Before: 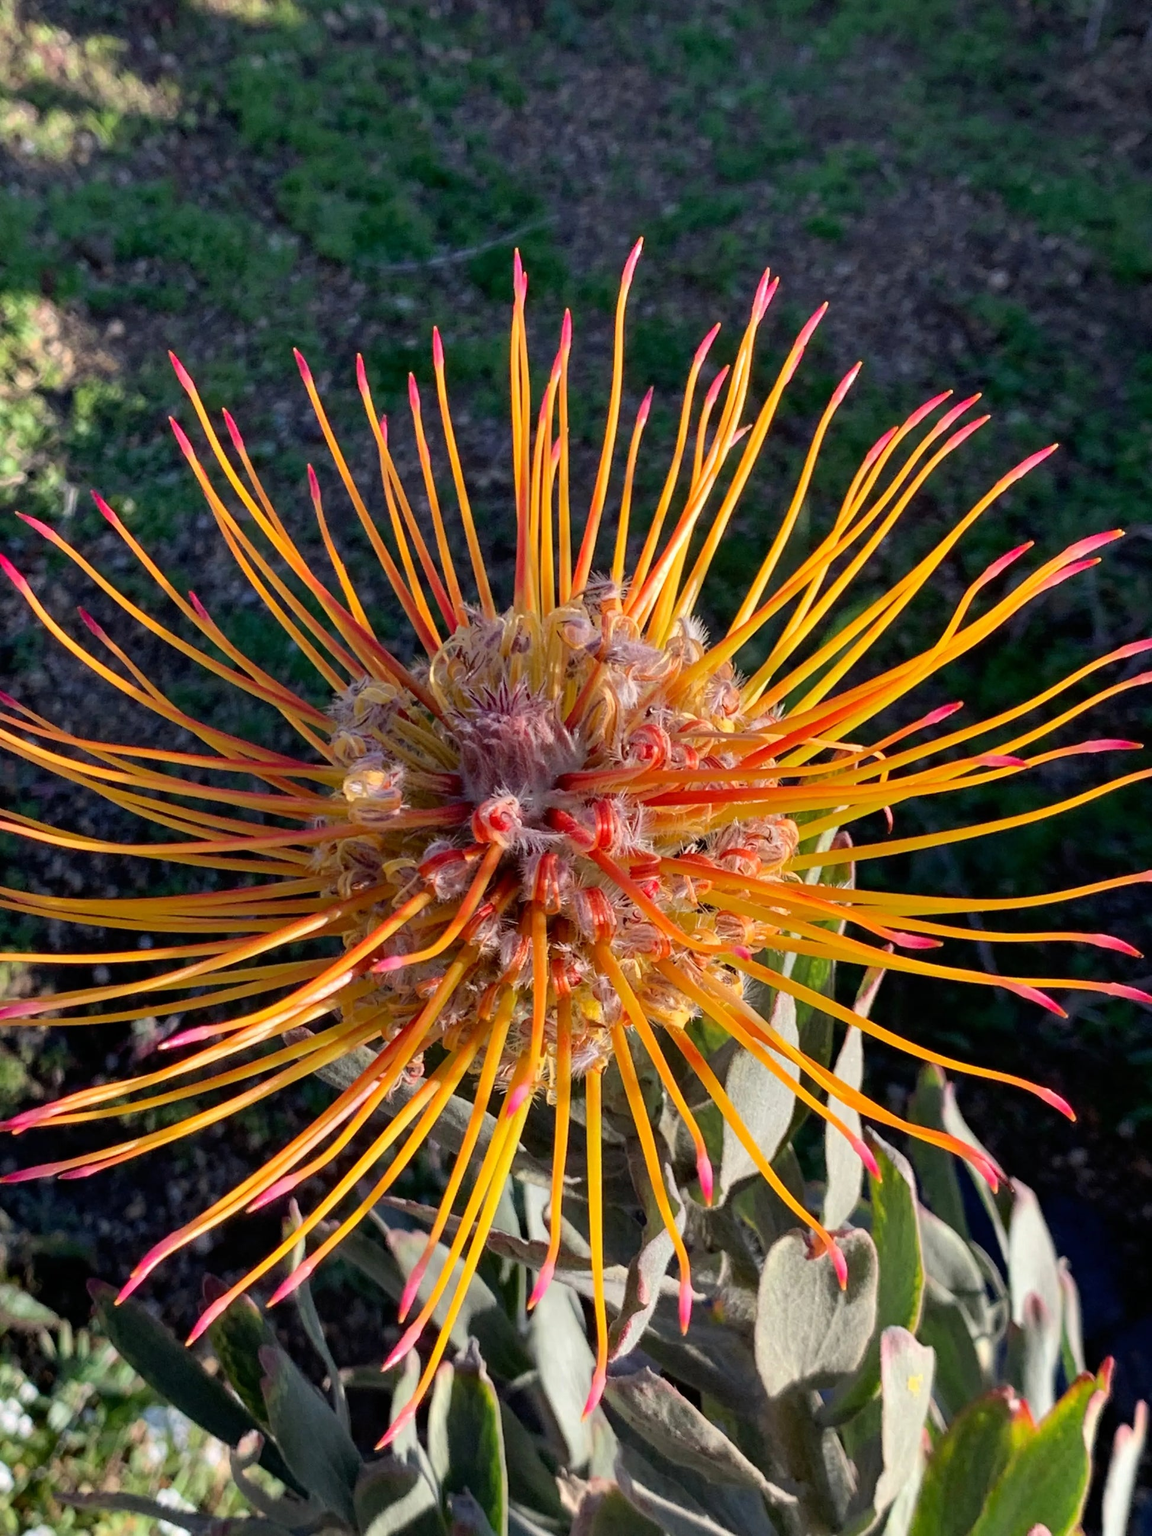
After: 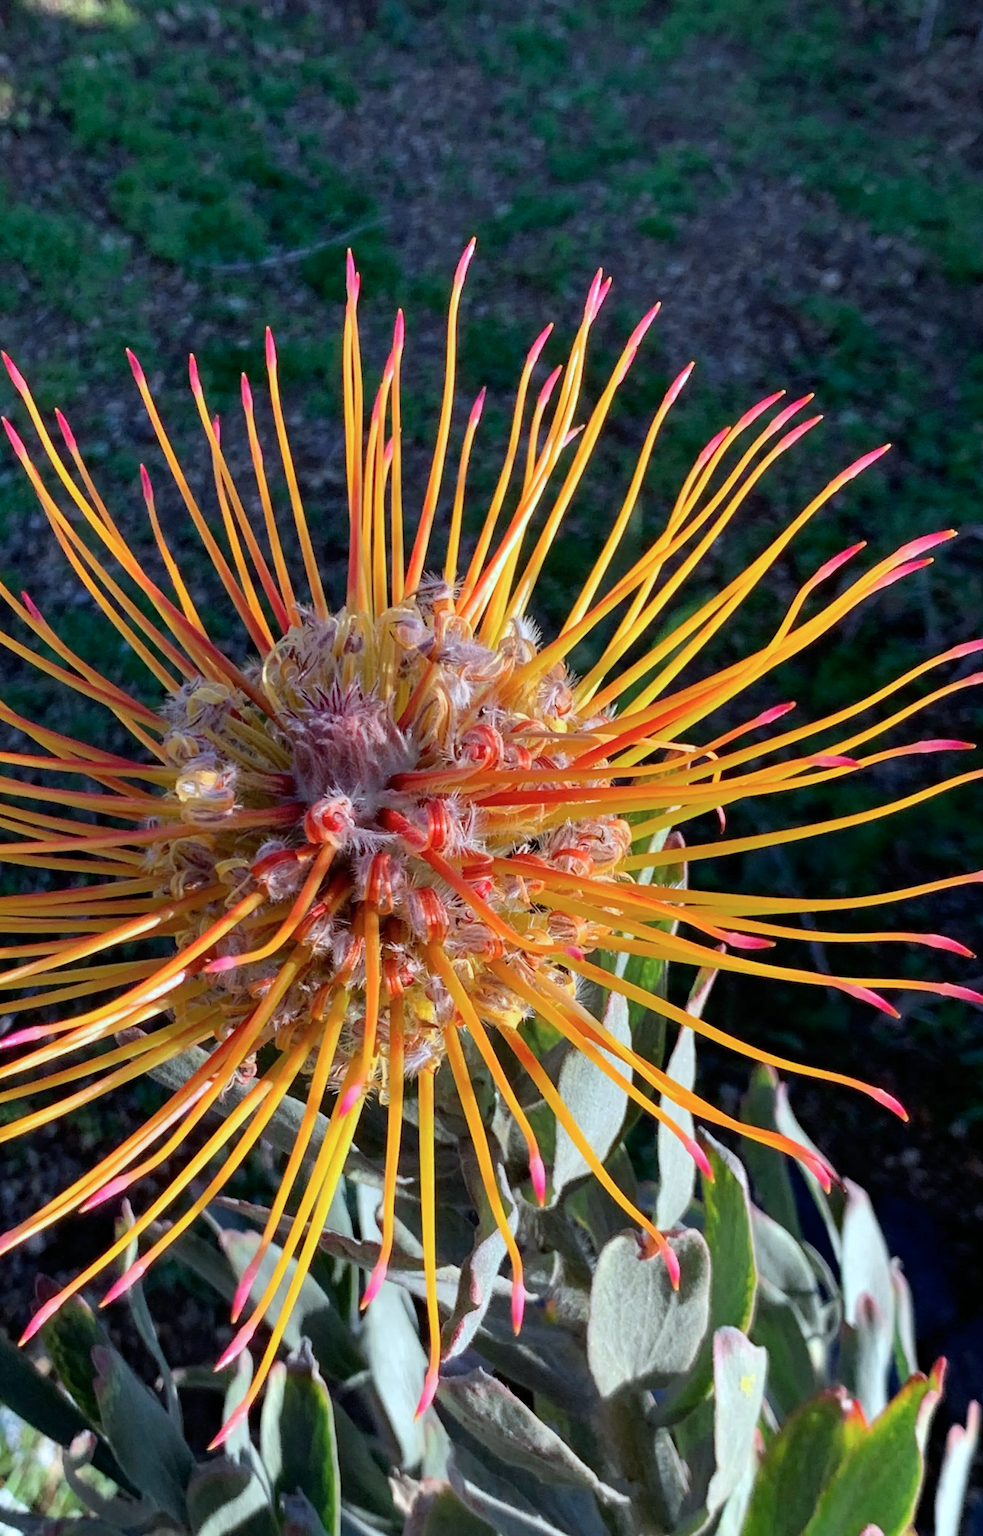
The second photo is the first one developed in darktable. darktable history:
color calibration: illuminant Planckian (black body), x 0.378, y 0.375, temperature 4065 K
crop and rotate: left 14.584%
levels: mode automatic, black 0.023%, white 99.97%, levels [0.062, 0.494, 0.925]
